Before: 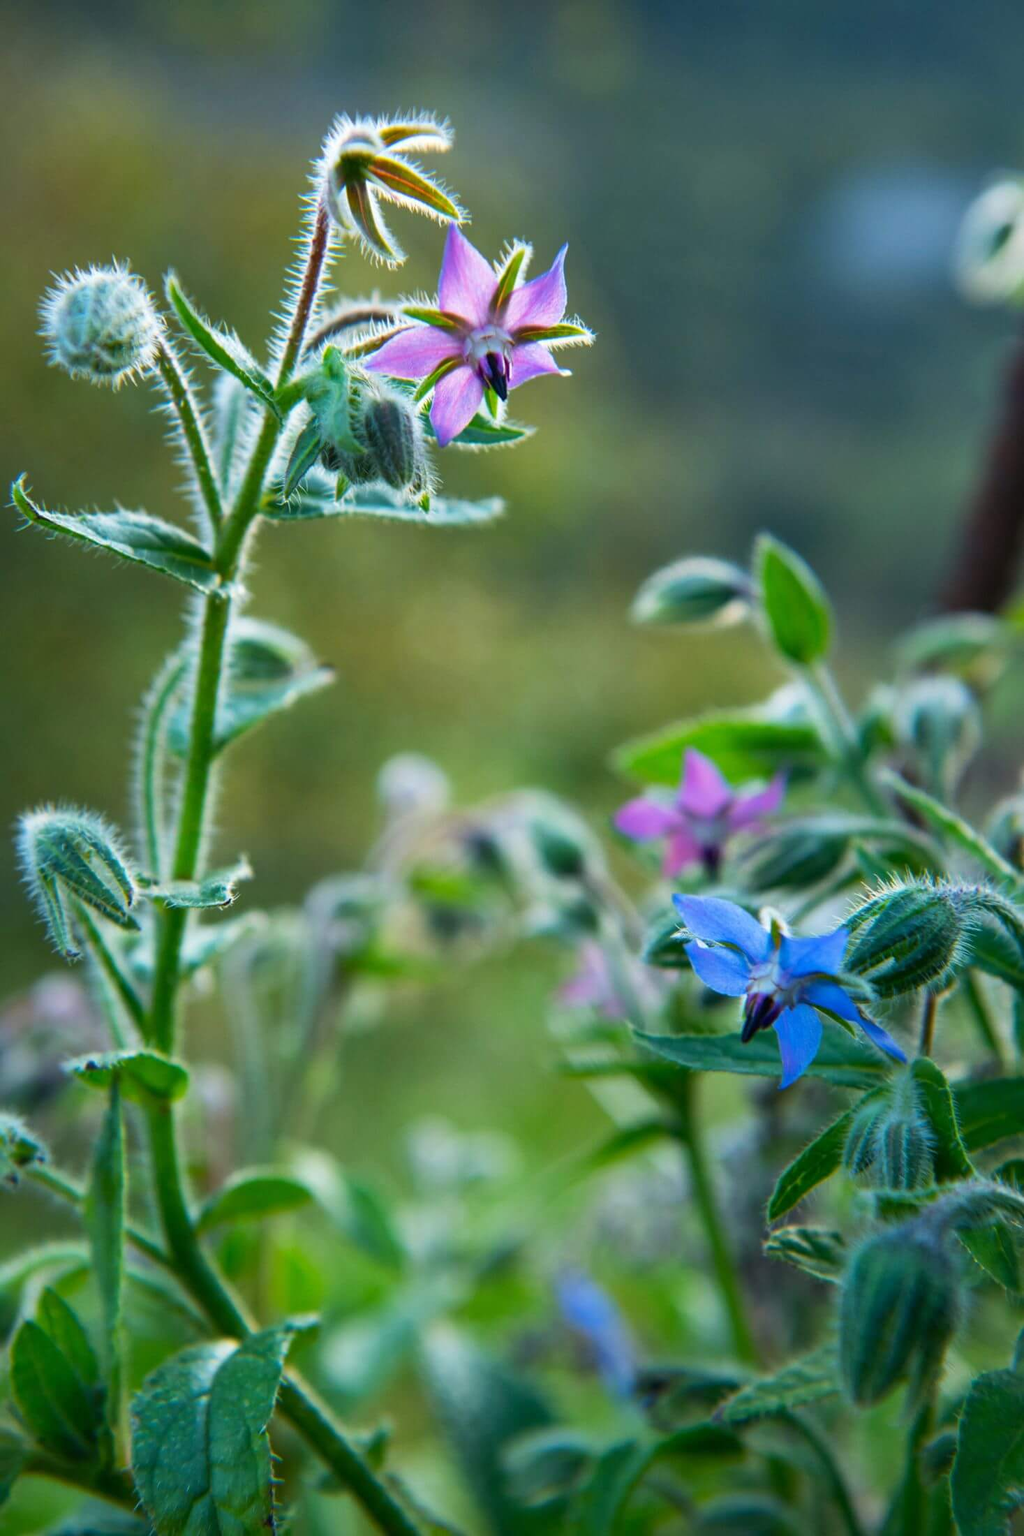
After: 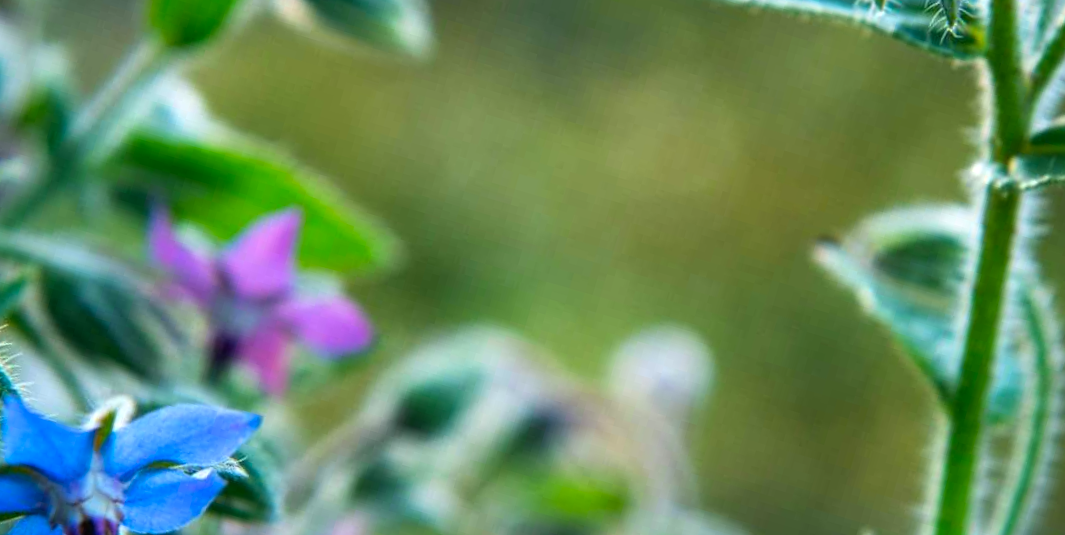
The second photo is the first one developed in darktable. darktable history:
local contrast: detail 110%
crop and rotate: angle 16.12°, top 30.835%, bottom 35.653%
color balance: contrast 10%
